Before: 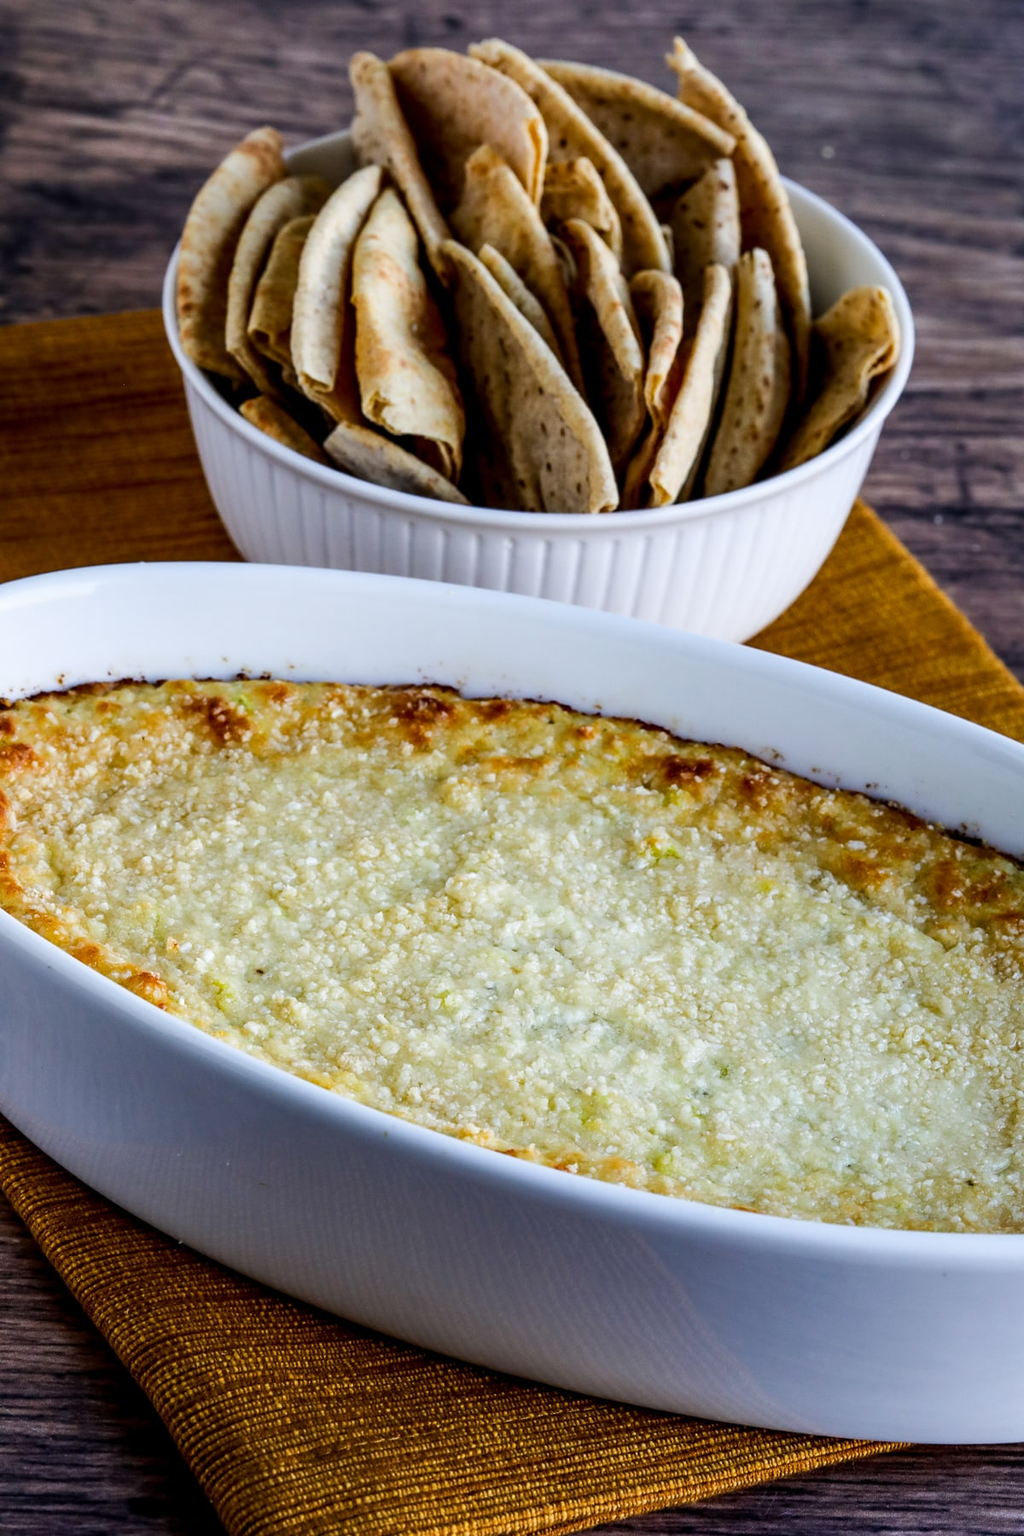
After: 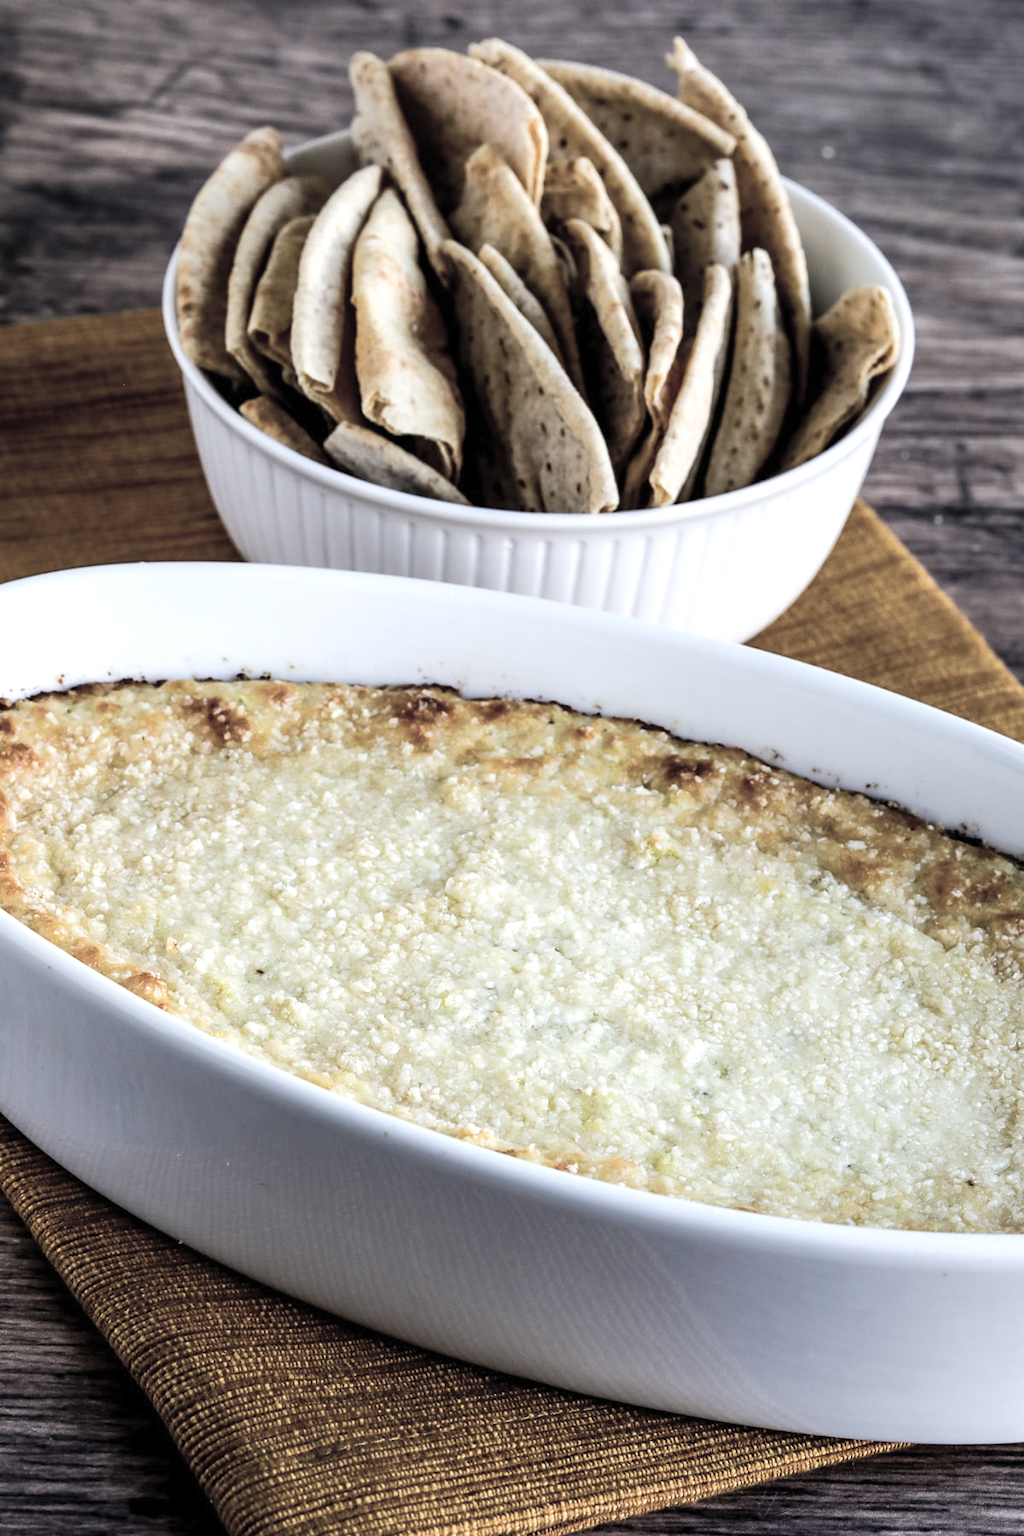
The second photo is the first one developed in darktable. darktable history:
contrast brightness saturation: brightness 0.18, saturation -0.5
tone equalizer: -8 EV -0.417 EV, -7 EV -0.389 EV, -6 EV -0.333 EV, -5 EV -0.222 EV, -3 EV 0.222 EV, -2 EV 0.333 EV, -1 EV 0.389 EV, +0 EV 0.417 EV, edges refinement/feathering 500, mask exposure compensation -1.57 EV, preserve details no
